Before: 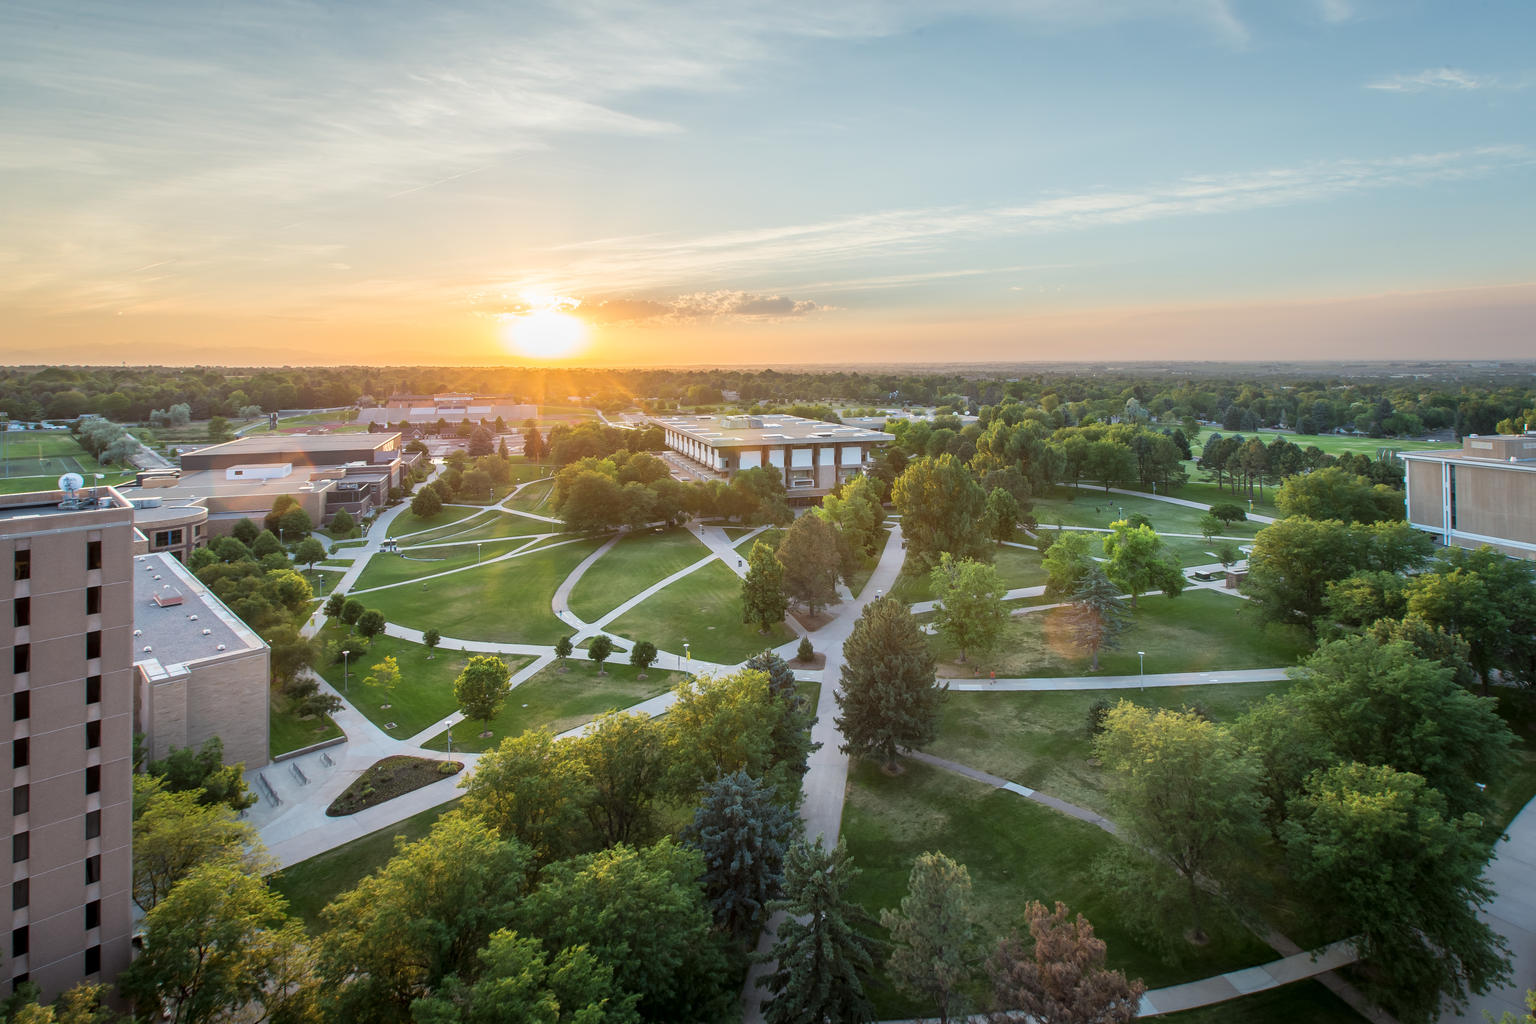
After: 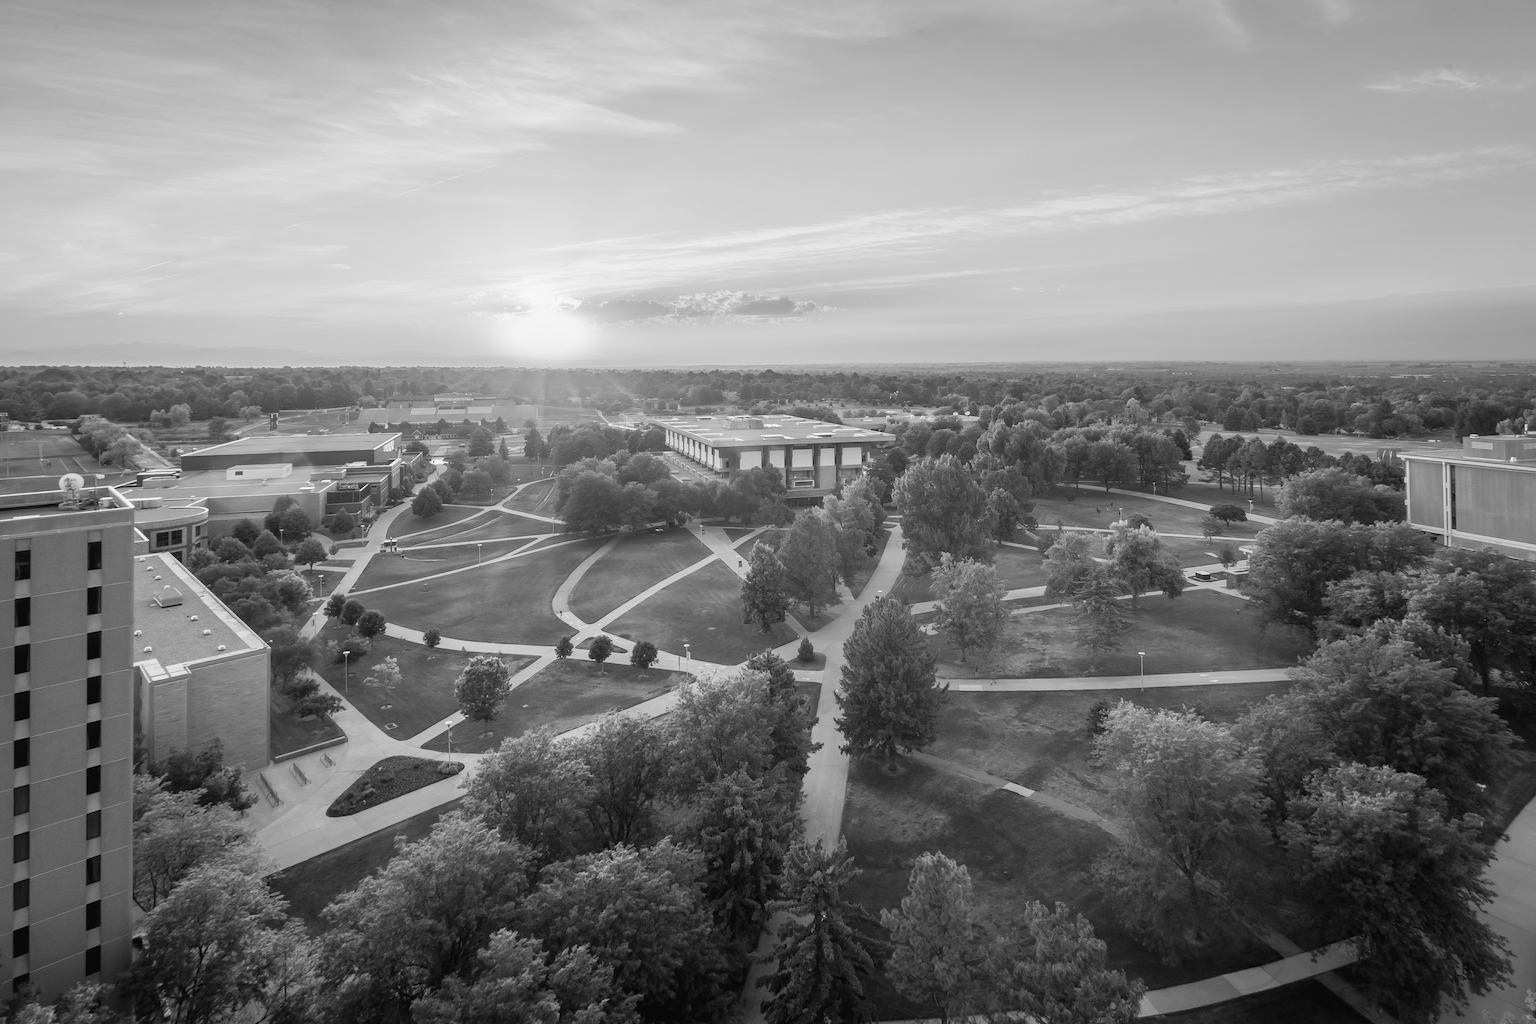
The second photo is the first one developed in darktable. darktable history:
monochrome: size 1
color correction: highlights a* -7.23, highlights b* -0.161, shadows a* 20.08, shadows b* 11.73
velvia: on, module defaults
white balance: red 0.924, blue 1.095
